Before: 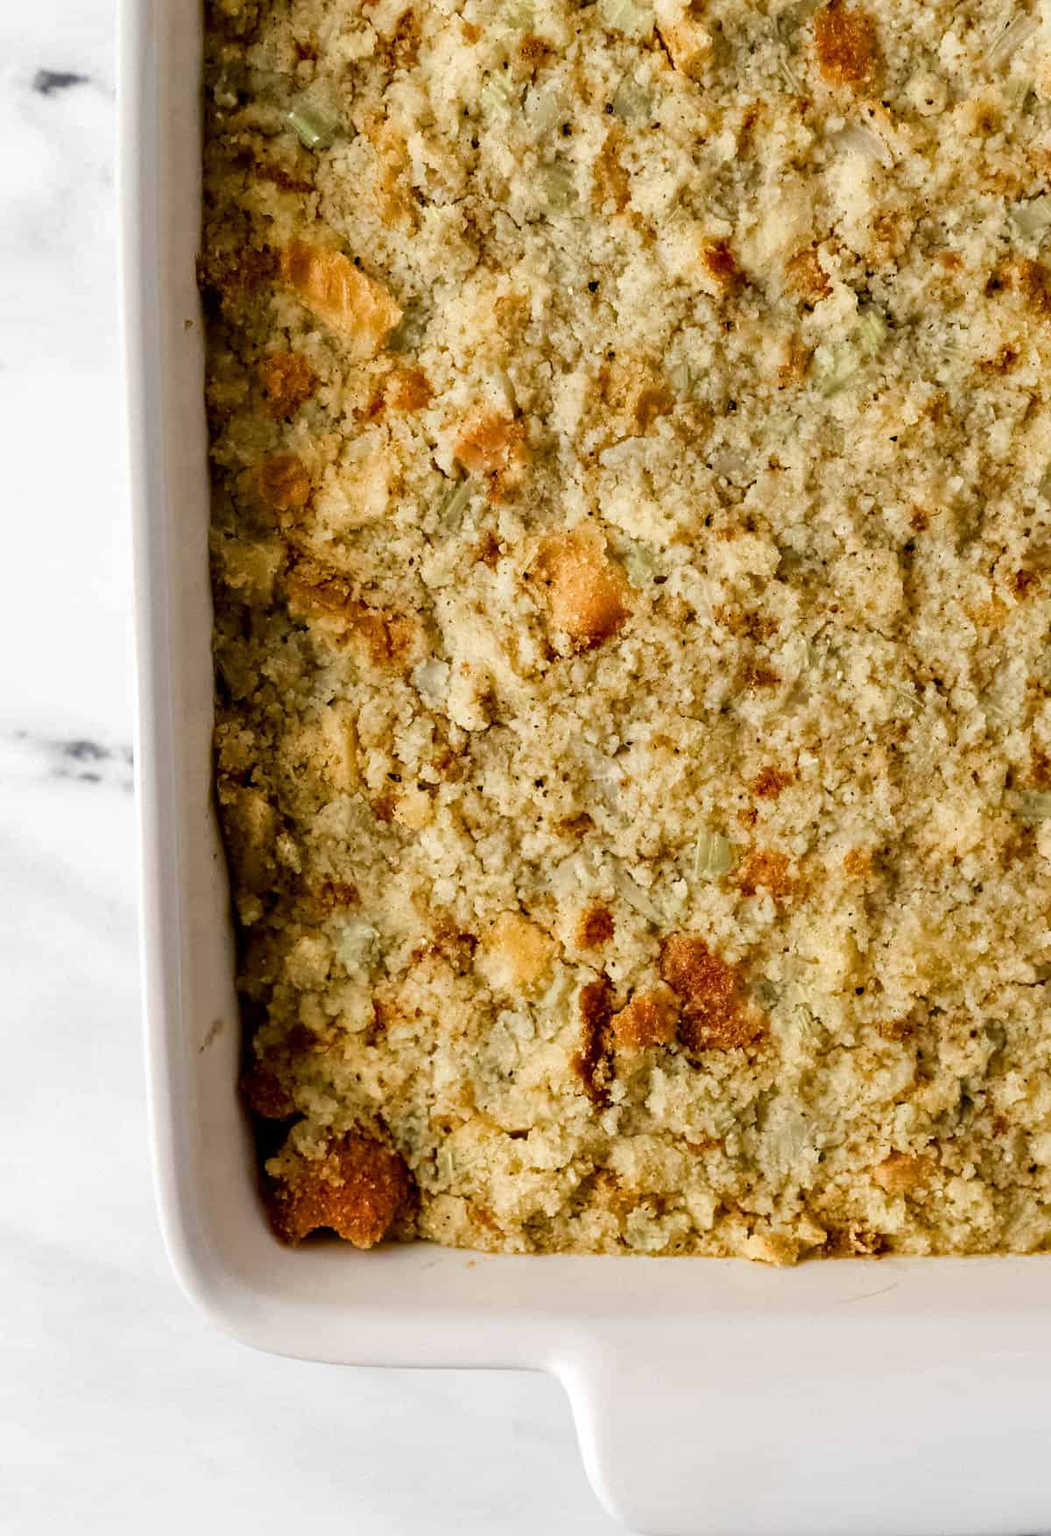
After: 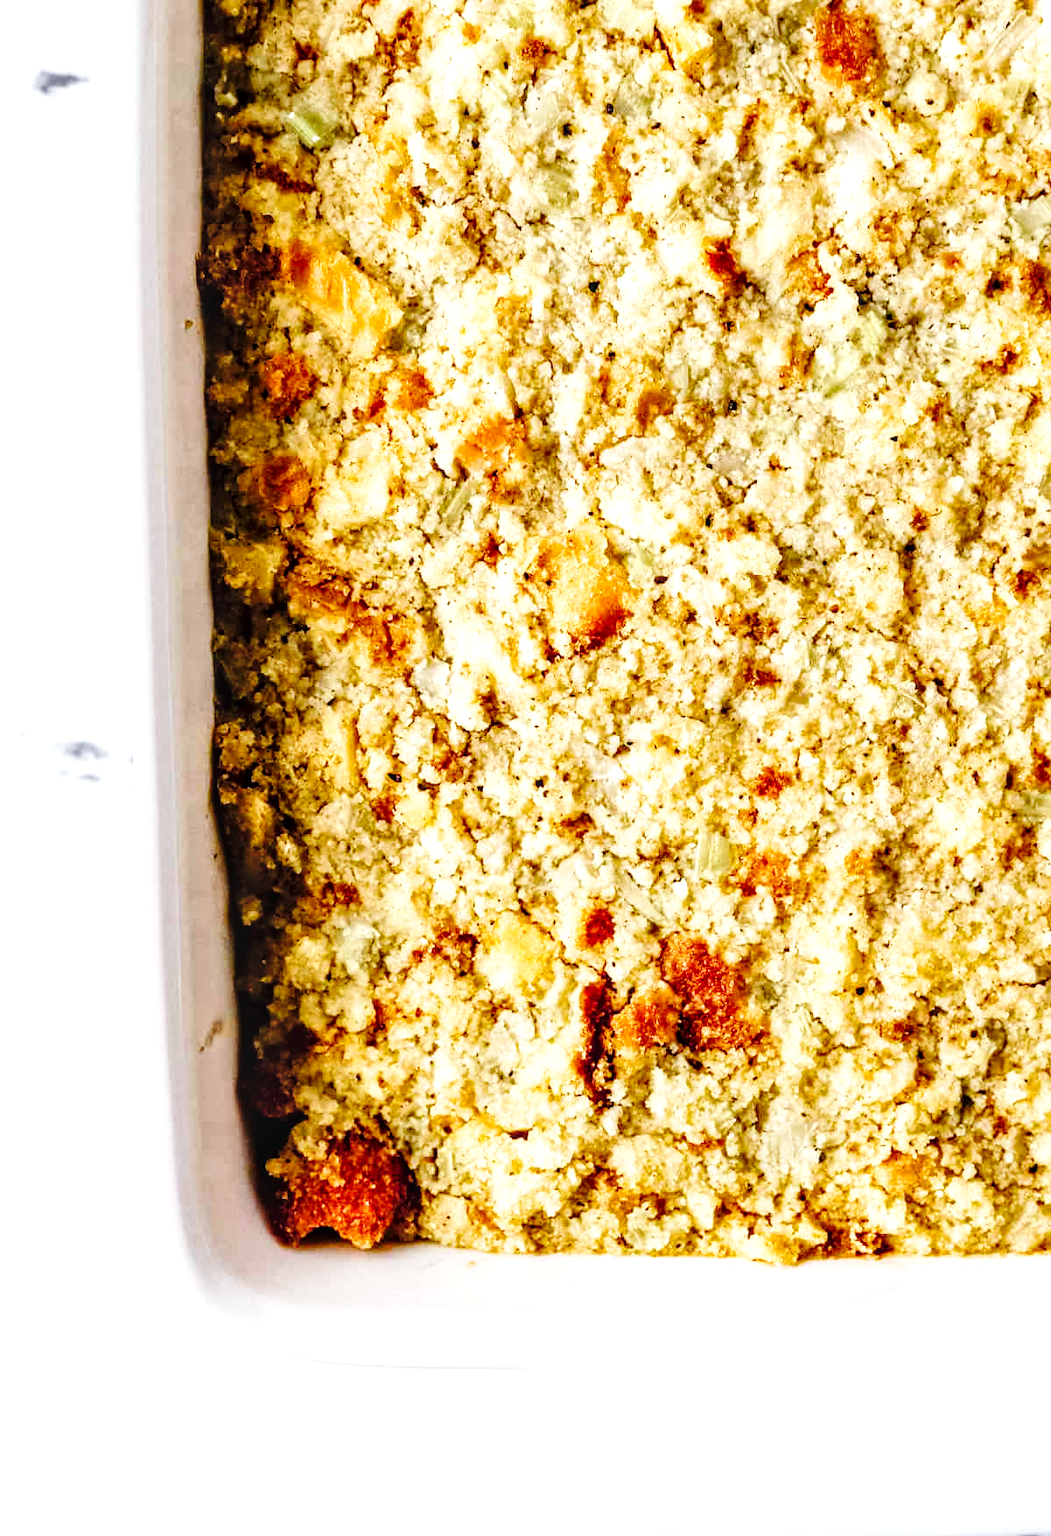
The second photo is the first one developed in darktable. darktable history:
tone equalizer: -8 EV -0.773 EV, -7 EV -0.683 EV, -6 EV -0.613 EV, -5 EV -0.405 EV, -3 EV 0.381 EV, -2 EV 0.6 EV, -1 EV 0.681 EV, +0 EV 0.762 EV
base curve: curves: ch0 [(0, 0) (0.036, 0.025) (0.121, 0.166) (0.206, 0.329) (0.605, 0.79) (1, 1)], preserve colors none
local contrast: detail 130%
color calibration: output R [0.946, 0.065, -0.013, 0], output G [-0.246, 1.264, -0.017, 0], output B [0.046, -0.098, 1.05, 0], illuminant as shot in camera, x 0.358, y 0.373, temperature 4628.91 K
